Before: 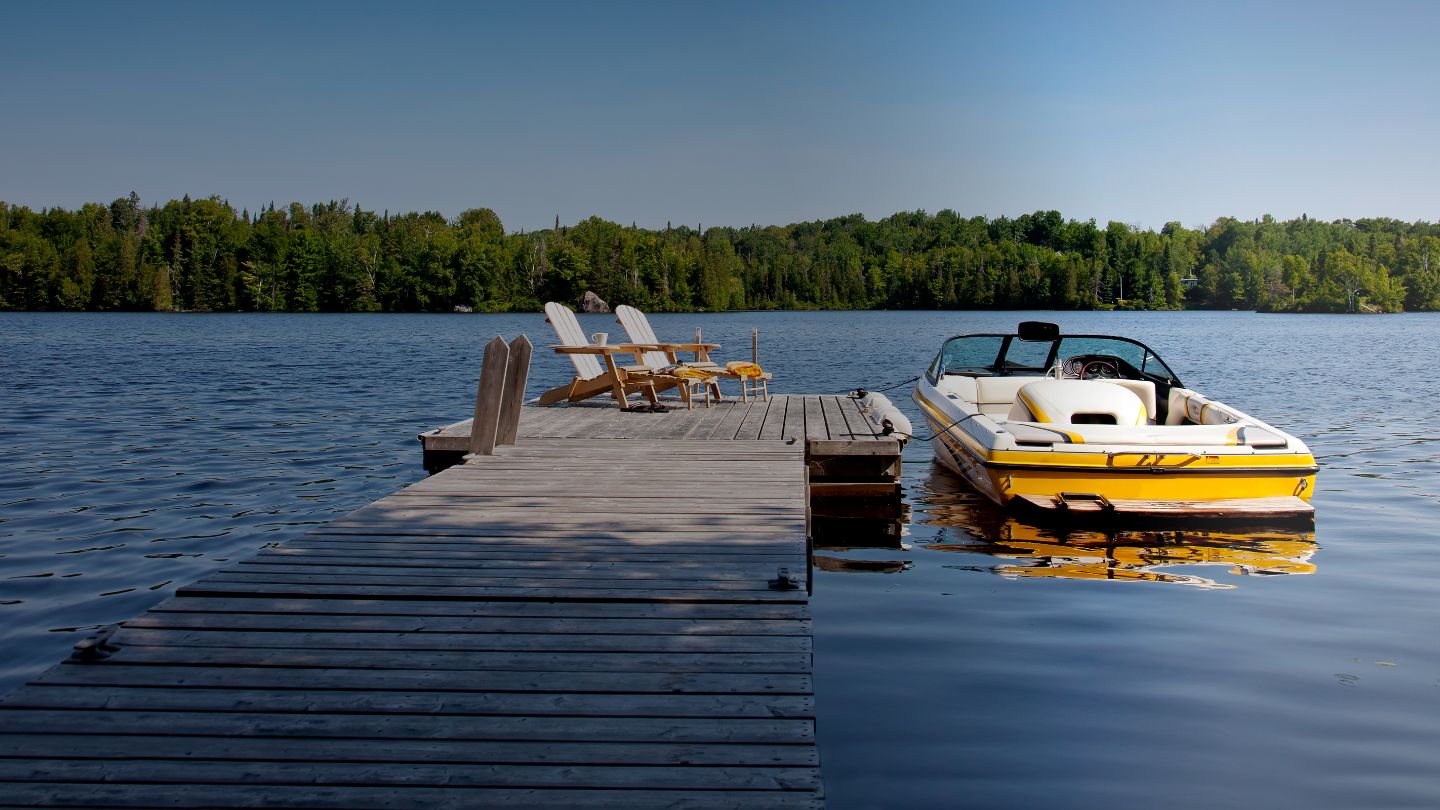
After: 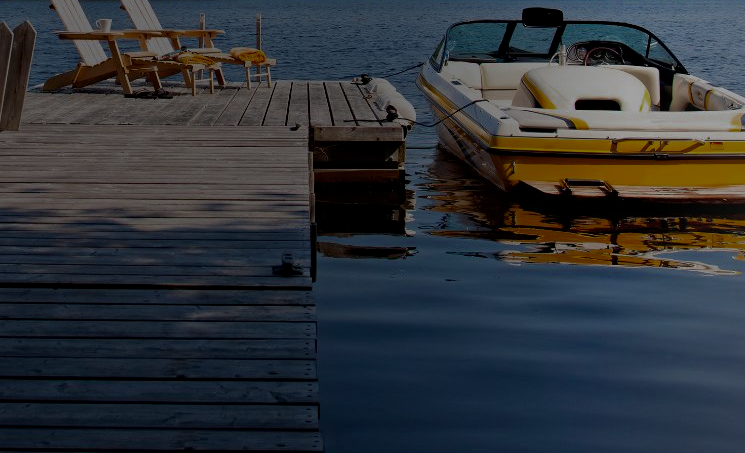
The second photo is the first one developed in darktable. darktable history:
haze removal: compatibility mode true, adaptive false
color zones: curves: ch0 [(0.27, 0.396) (0.563, 0.504) (0.75, 0.5) (0.787, 0.307)]
crop: left 34.479%, top 38.822%, right 13.718%, bottom 5.172%
exposure: exposure -1.468 EV, compensate highlight preservation false
